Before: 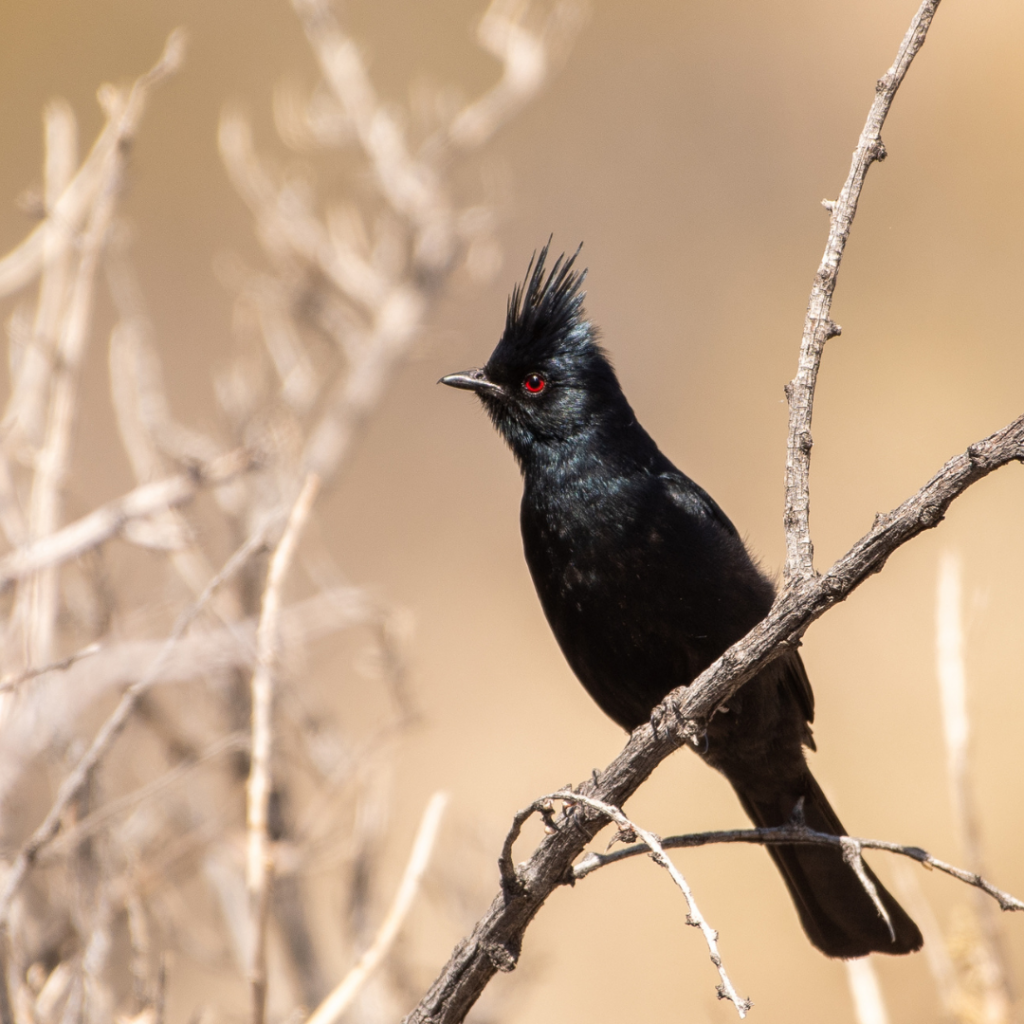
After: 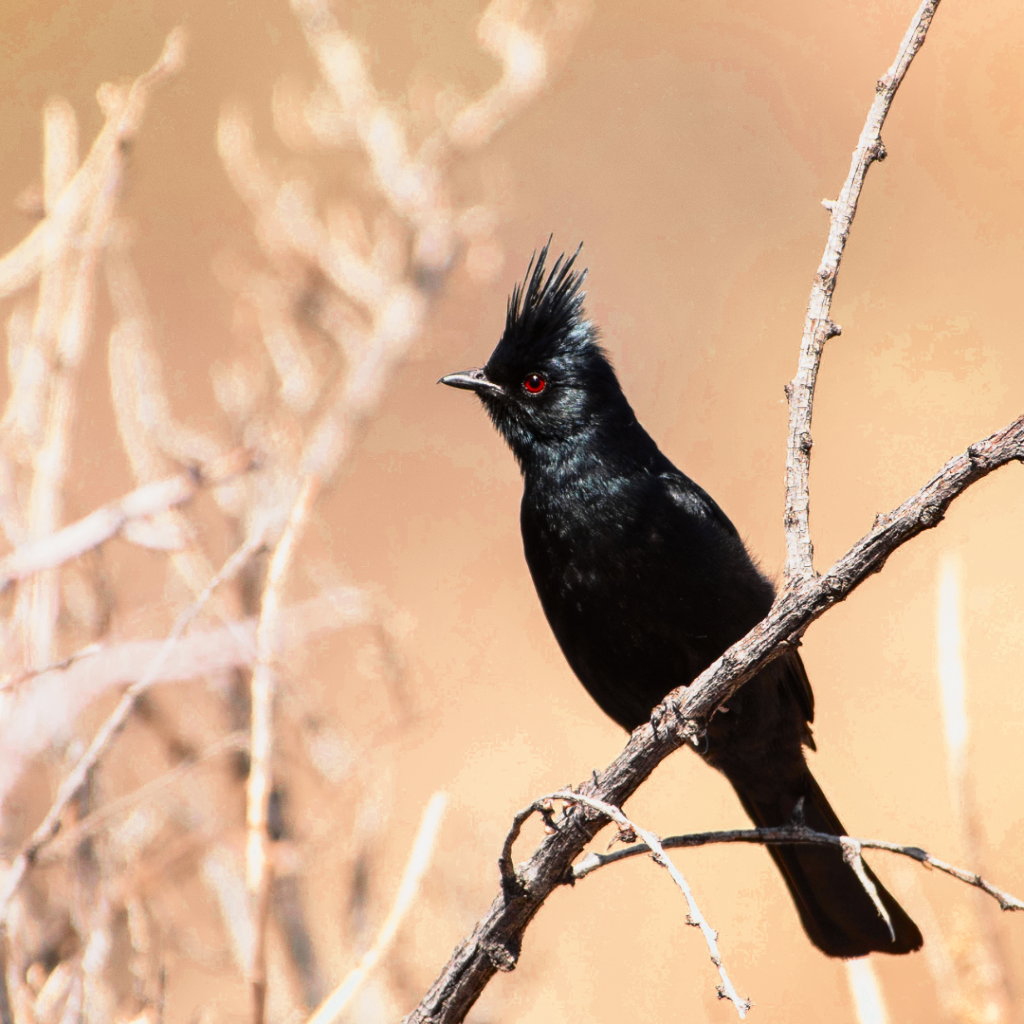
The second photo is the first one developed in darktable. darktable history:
tone curve: curves: ch0 [(0, 0) (0.046, 0.031) (0.163, 0.114) (0.391, 0.432) (0.488, 0.561) (0.695, 0.839) (0.785, 0.904) (1, 0.965)]; ch1 [(0, 0) (0.248, 0.252) (0.427, 0.412) (0.482, 0.462) (0.499, 0.499) (0.518, 0.518) (0.535, 0.577) (0.585, 0.623) (0.679, 0.743) (0.788, 0.809) (1, 1)]; ch2 [(0, 0) (0.313, 0.262) (0.427, 0.417) (0.473, 0.47) (0.503, 0.503) (0.523, 0.515) (0.557, 0.596) (0.598, 0.646) (0.708, 0.771) (1, 1)], color space Lab, independent channels, preserve colors none
white balance: red 0.982, blue 1.018
color zones: curves: ch0 [(0, 0.5) (0.125, 0.4) (0.25, 0.5) (0.375, 0.4) (0.5, 0.4) (0.625, 0.35) (0.75, 0.35) (0.875, 0.5)]; ch1 [(0, 0.35) (0.125, 0.45) (0.25, 0.35) (0.375, 0.35) (0.5, 0.35) (0.625, 0.35) (0.75, 0.45) (0.875, 0.35)]; ch2 [(0, 0.6) (0.125, 0.5) (0.25, 0.5) (0.375, 0.6) (0.5, 0.6) (0.625, 0.5) (0.75, 0.5) (0.875, 0.5)]
